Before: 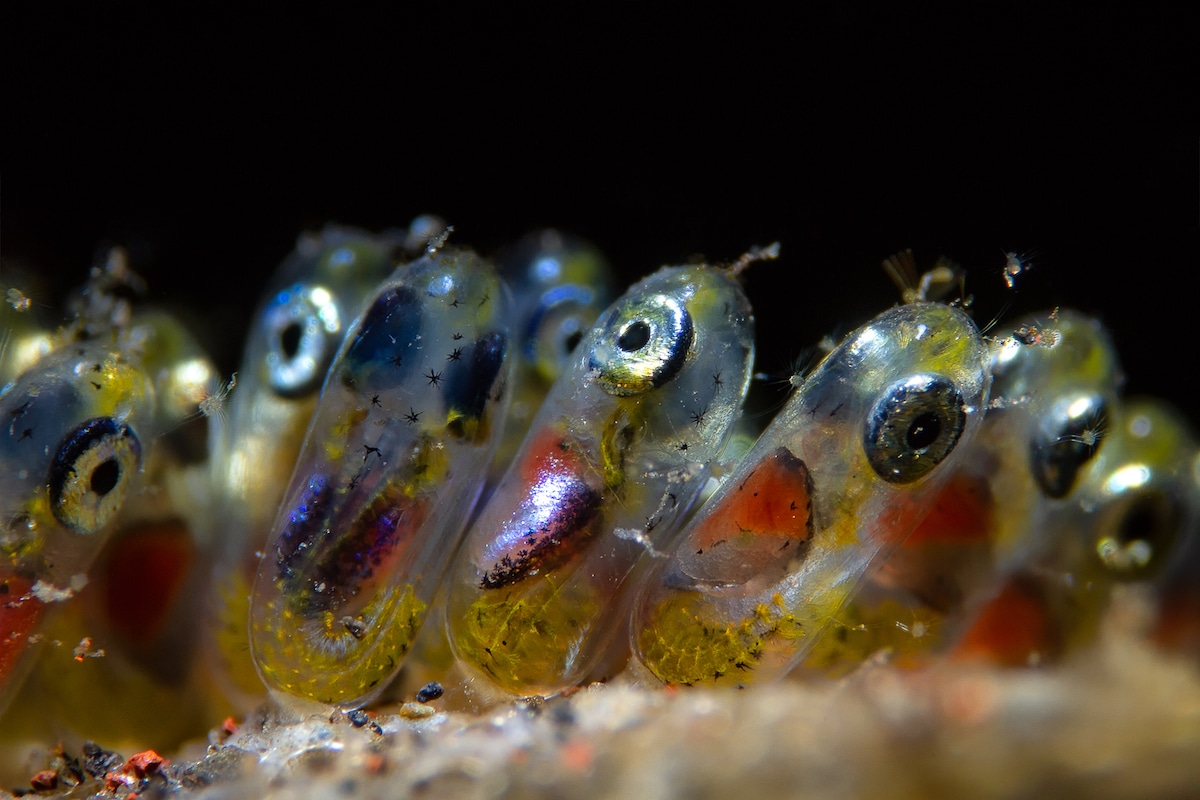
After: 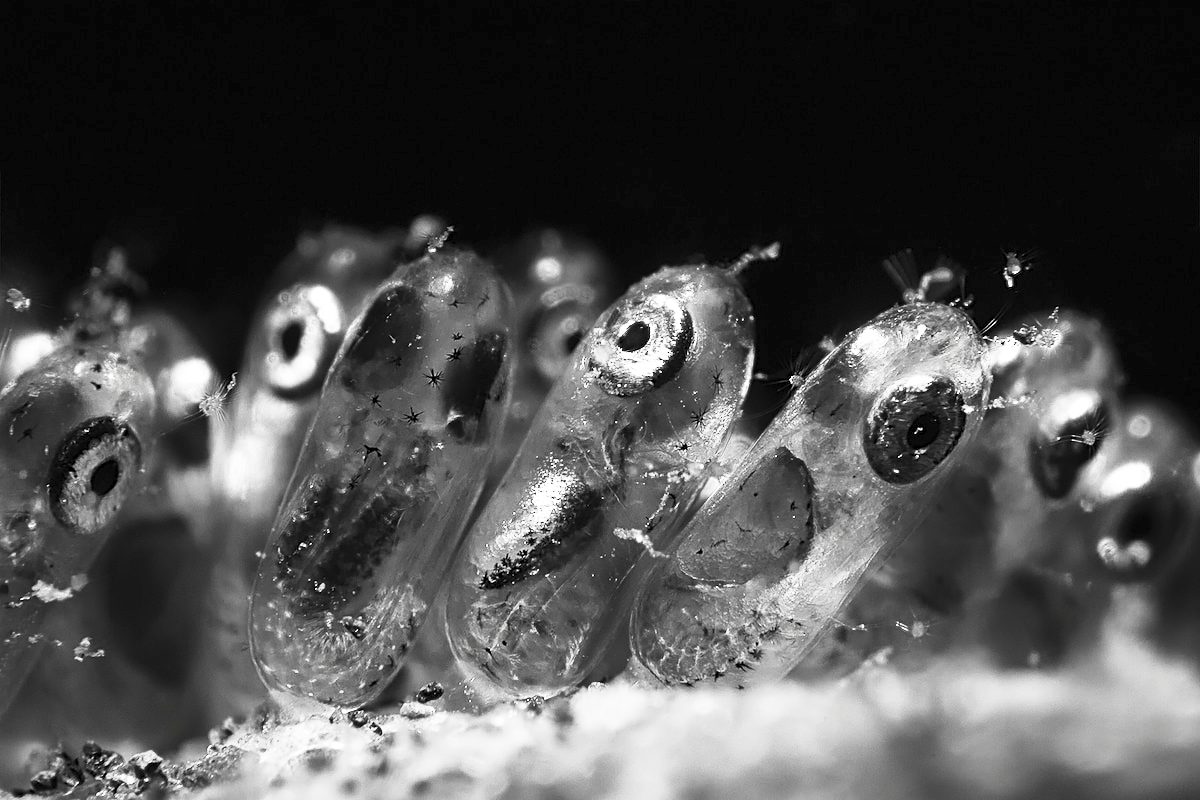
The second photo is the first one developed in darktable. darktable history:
sharpen: on, module defaults
contrast brightness saturation: contrast 0.546, brightness 0.483, saturation -0.996
